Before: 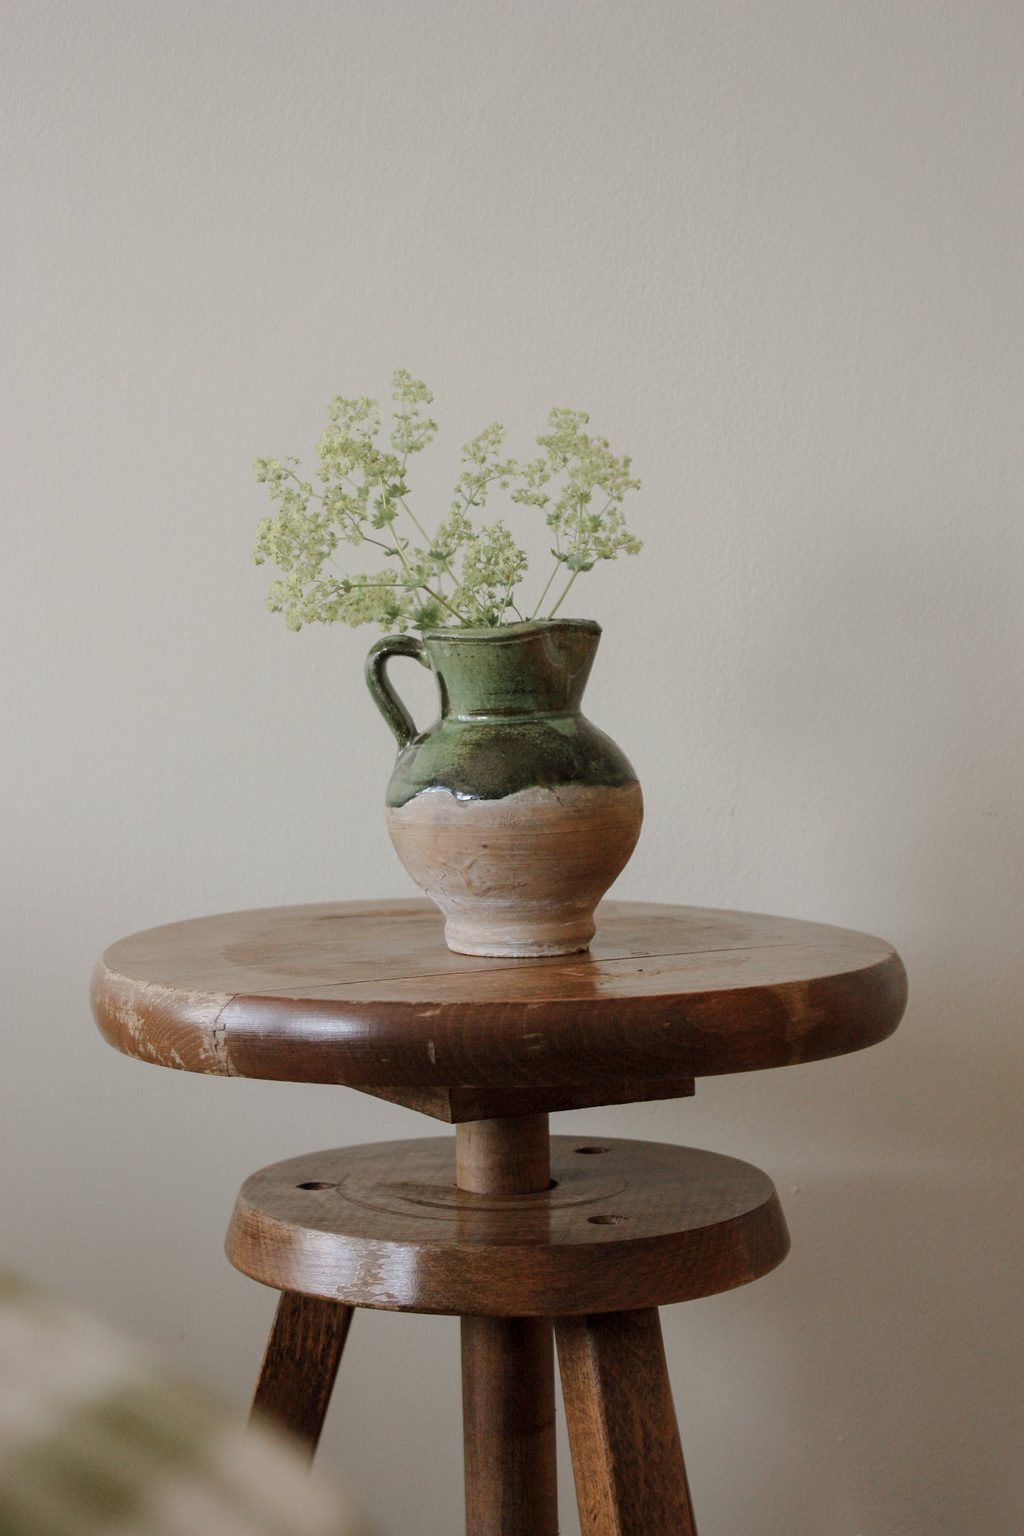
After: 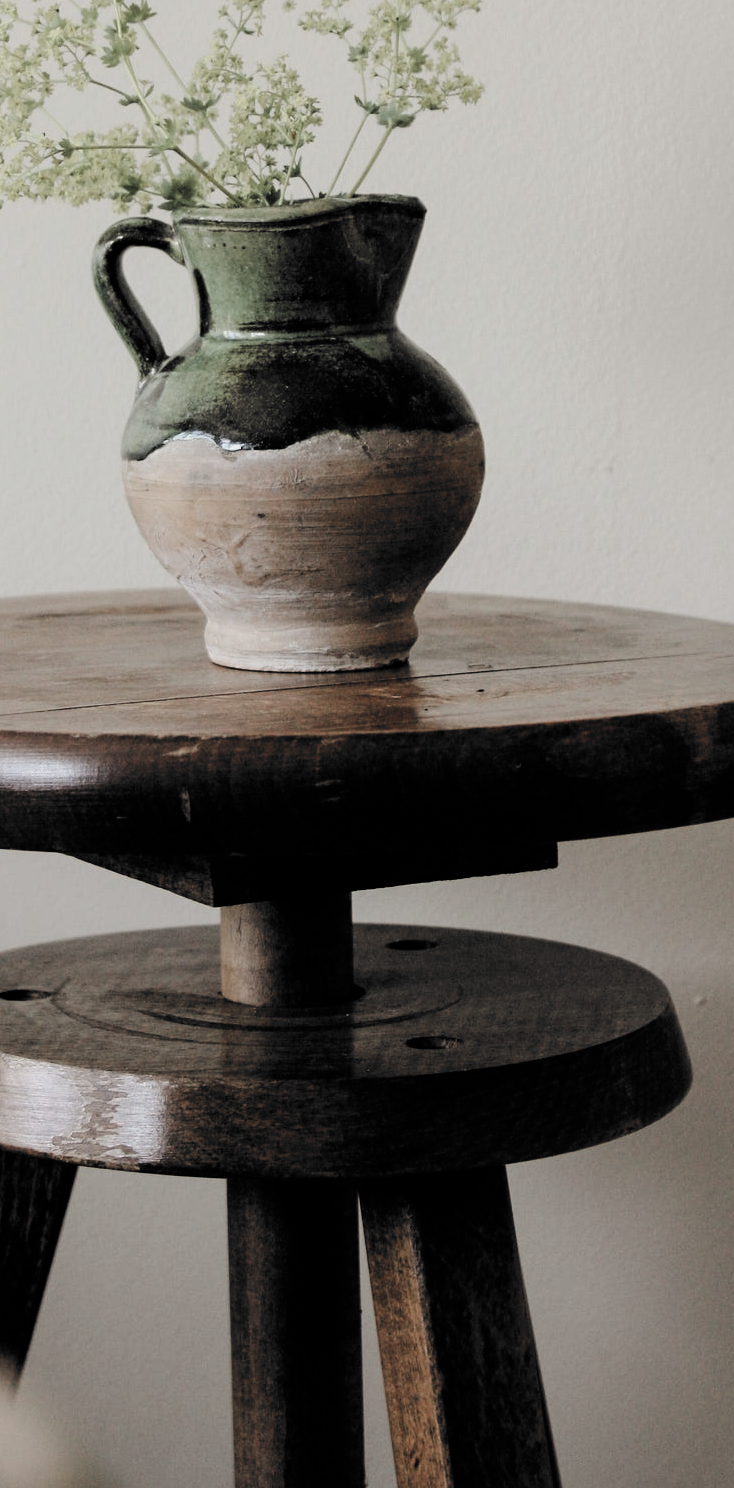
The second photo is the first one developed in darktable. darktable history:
filmic rgb: black relative exposure -5.07 EV, white relative exposure 3.56 EV, threshold 2.98 EV, hardness 3.18, contrast 1.484, highlights saturation mix -48.9%, color science v6 (2022), enable highlight reconstruction true
contrast brightness saturation: contrast 0.097, saturation -0.281
crop and rotate: left 29.328%, top 31.357%, right 19.866%
